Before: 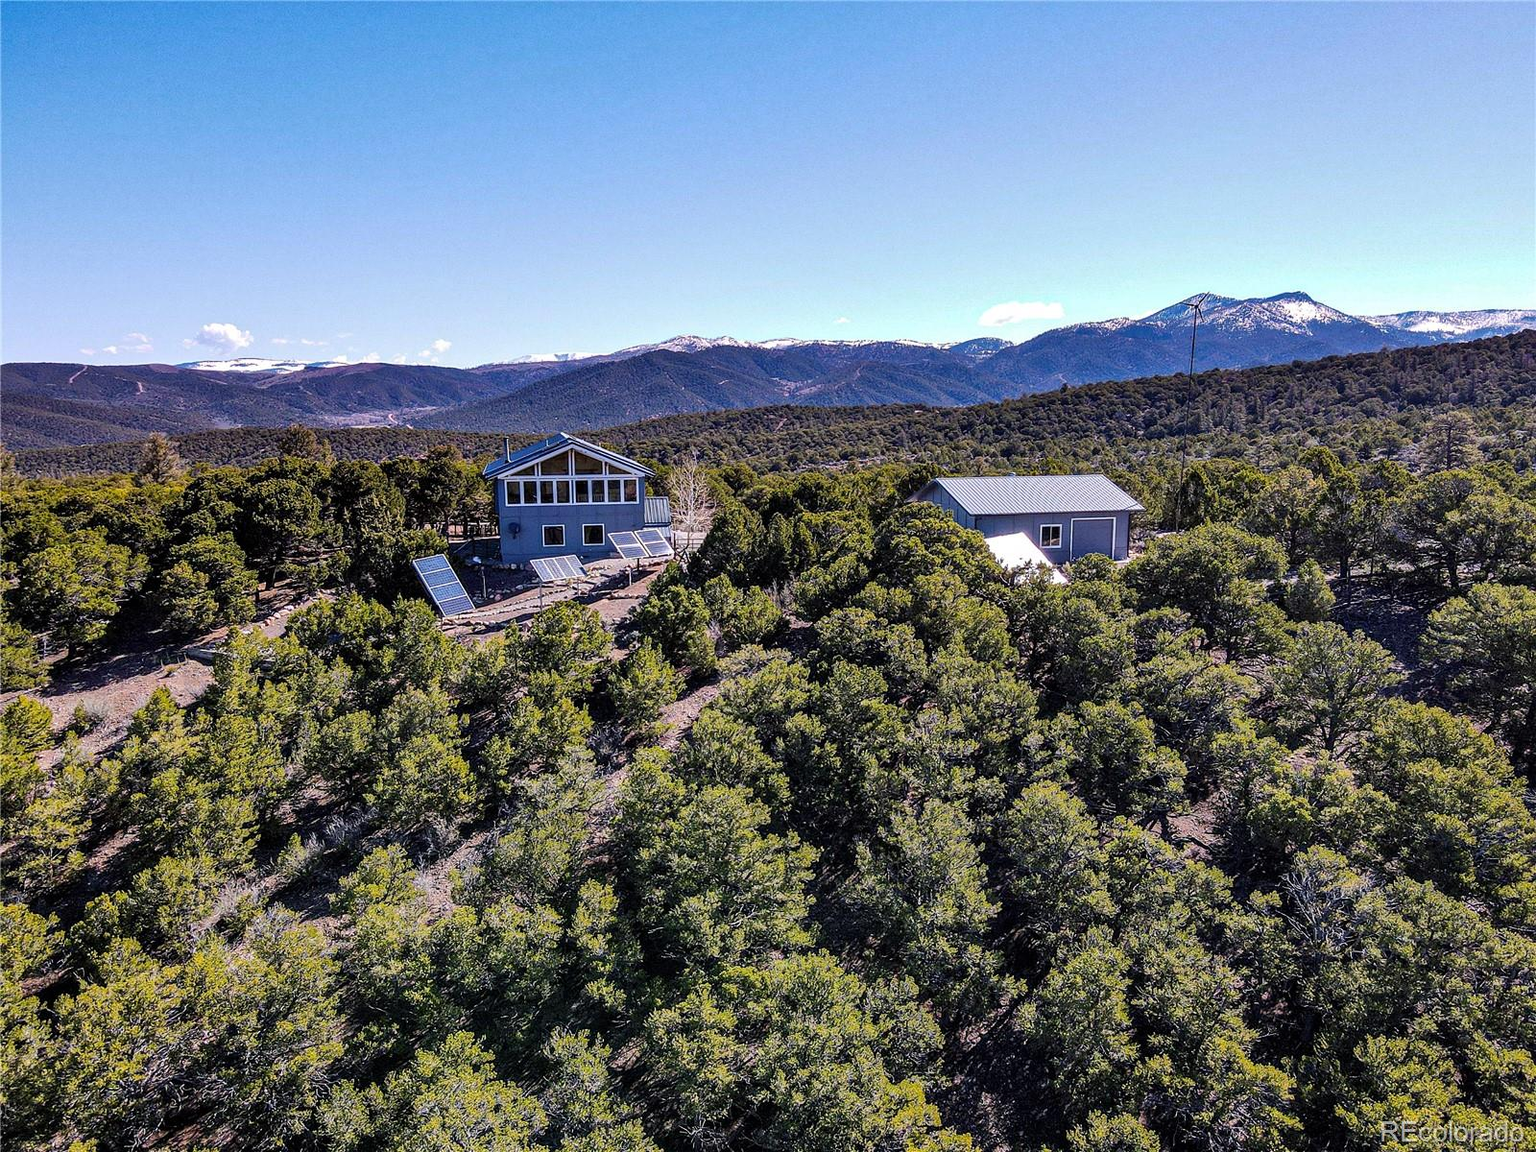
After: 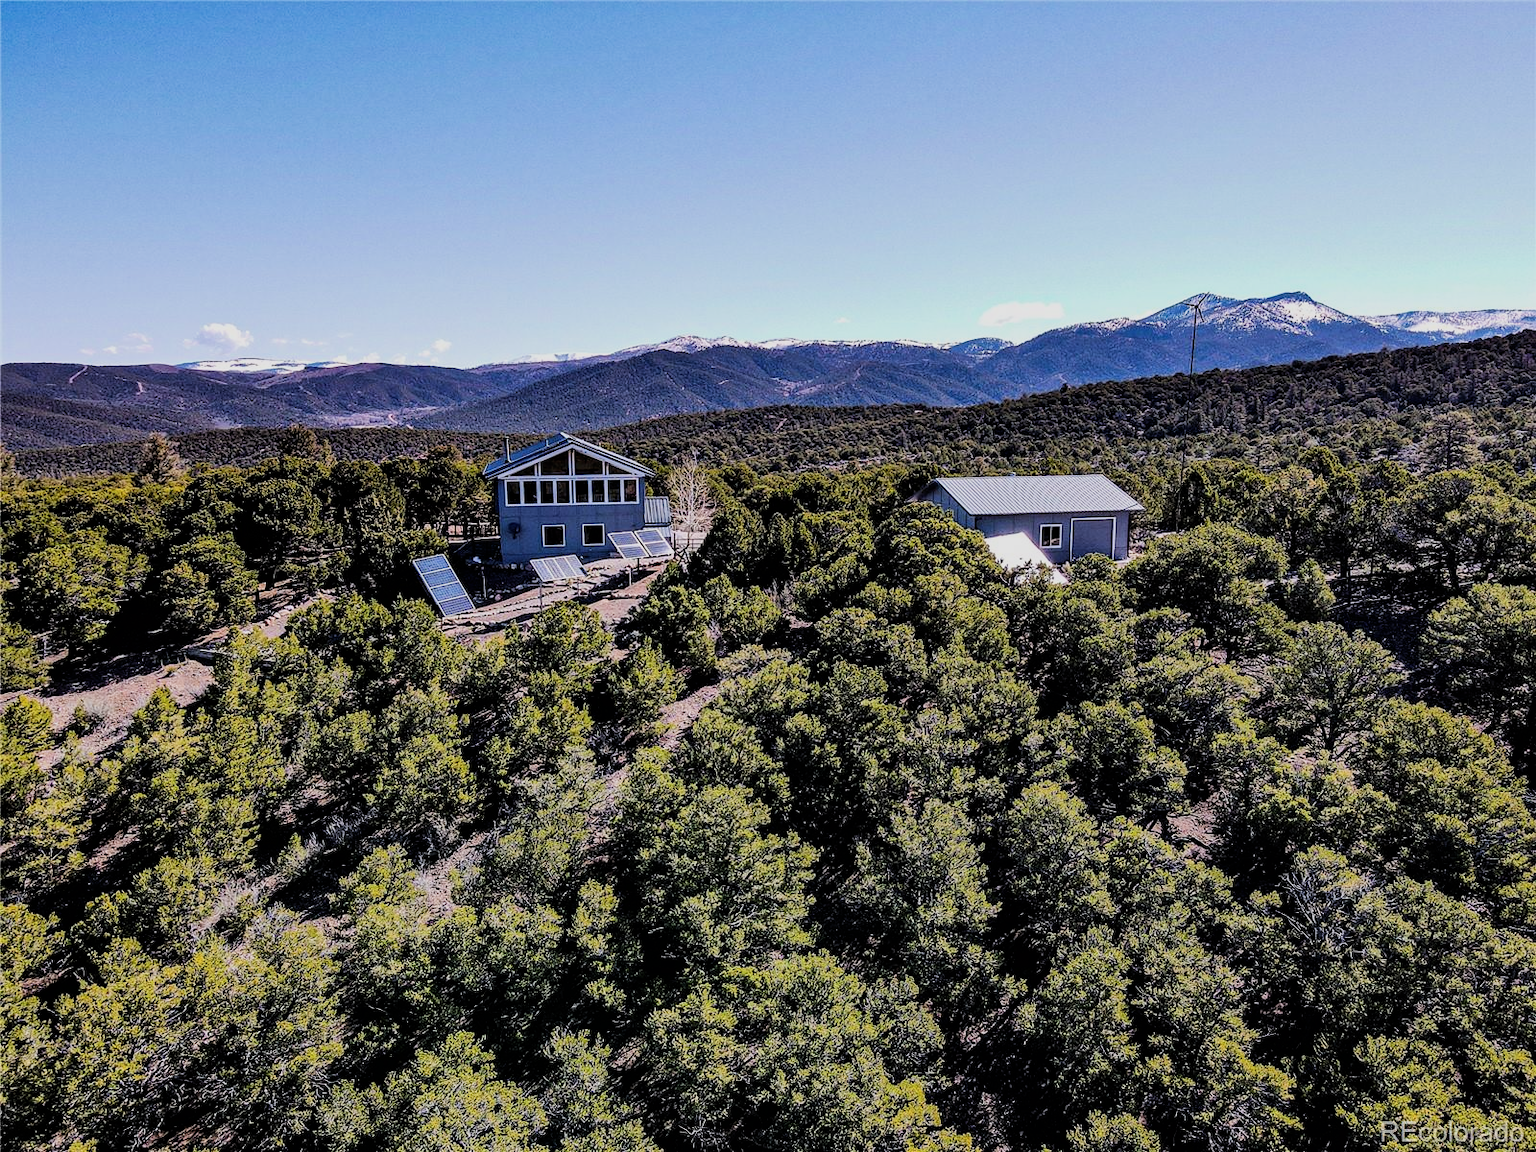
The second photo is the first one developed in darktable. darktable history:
filmic rgb: black relative exposure -7.49 EV, white relative exposure 5 EV, hardness 3.34, contrast 1.299
